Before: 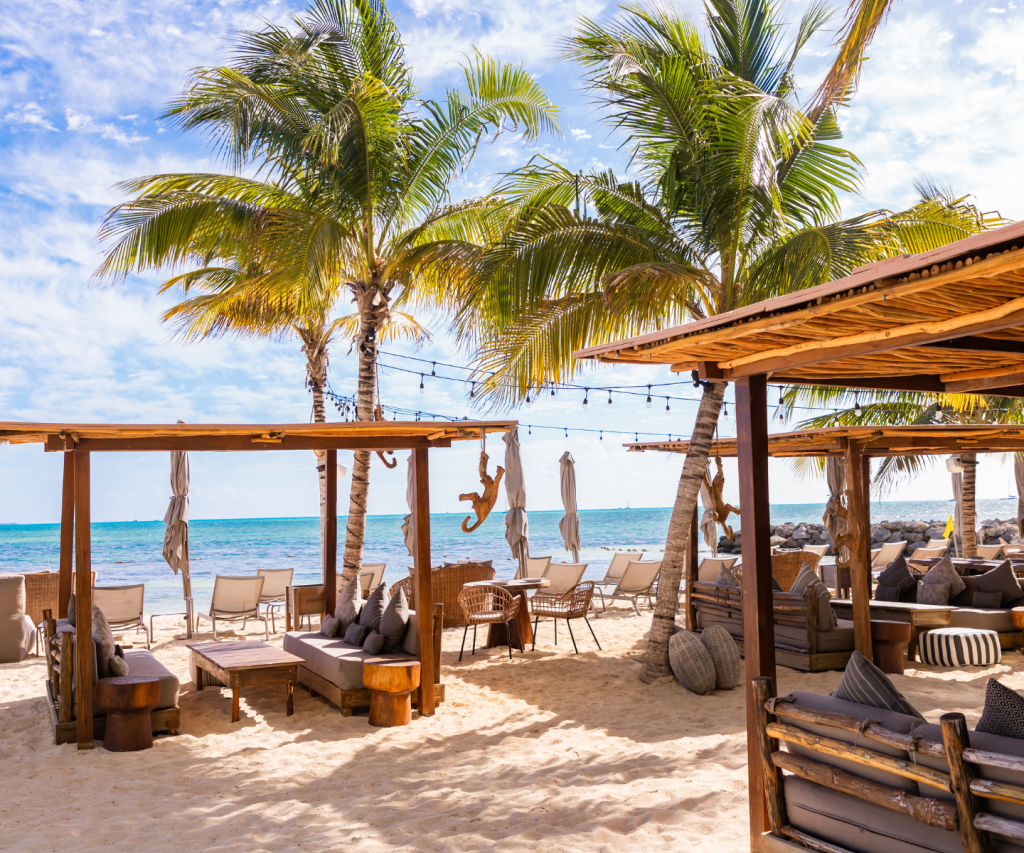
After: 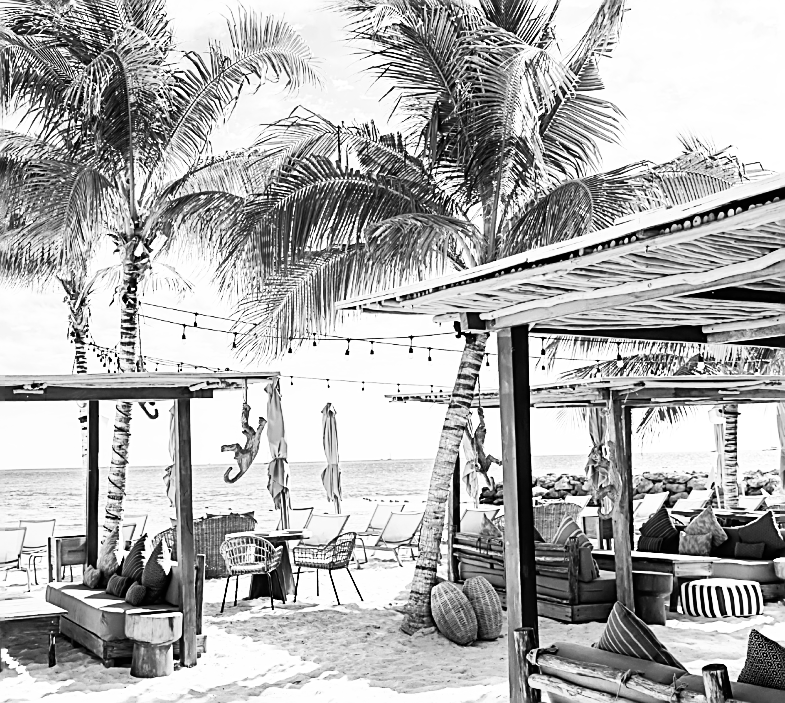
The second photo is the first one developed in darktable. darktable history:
shadows and highlights: soften with gaussian
sharpen: amount 0.995
color calibration: illuminant as shot in camera, x 0.37, y 0.382, temperature 4314.22 K
base curve: curves: ch0 [(0, 0) (0.007, 0.004) (0.027, 0.03) (0.046, 0.07) (0.207, 0.54) (0.442, 0.872) (0.673, 0.972) (1, 1)], preserve colors none
crop: left 23.287%, top 5.843%, bottom 11.697%
color zones: curves: ch0 [(0.004, 0.588) (0.116, 0.636) (0.259, 0.476) (0.423, 0.464) (0.75, 0.5)]; ch1 [(0, 0) (0.143, 0) (0.286, 0) (0.429, 0) (0.571, 0) (0.714, 0) (0.857, 0)]
